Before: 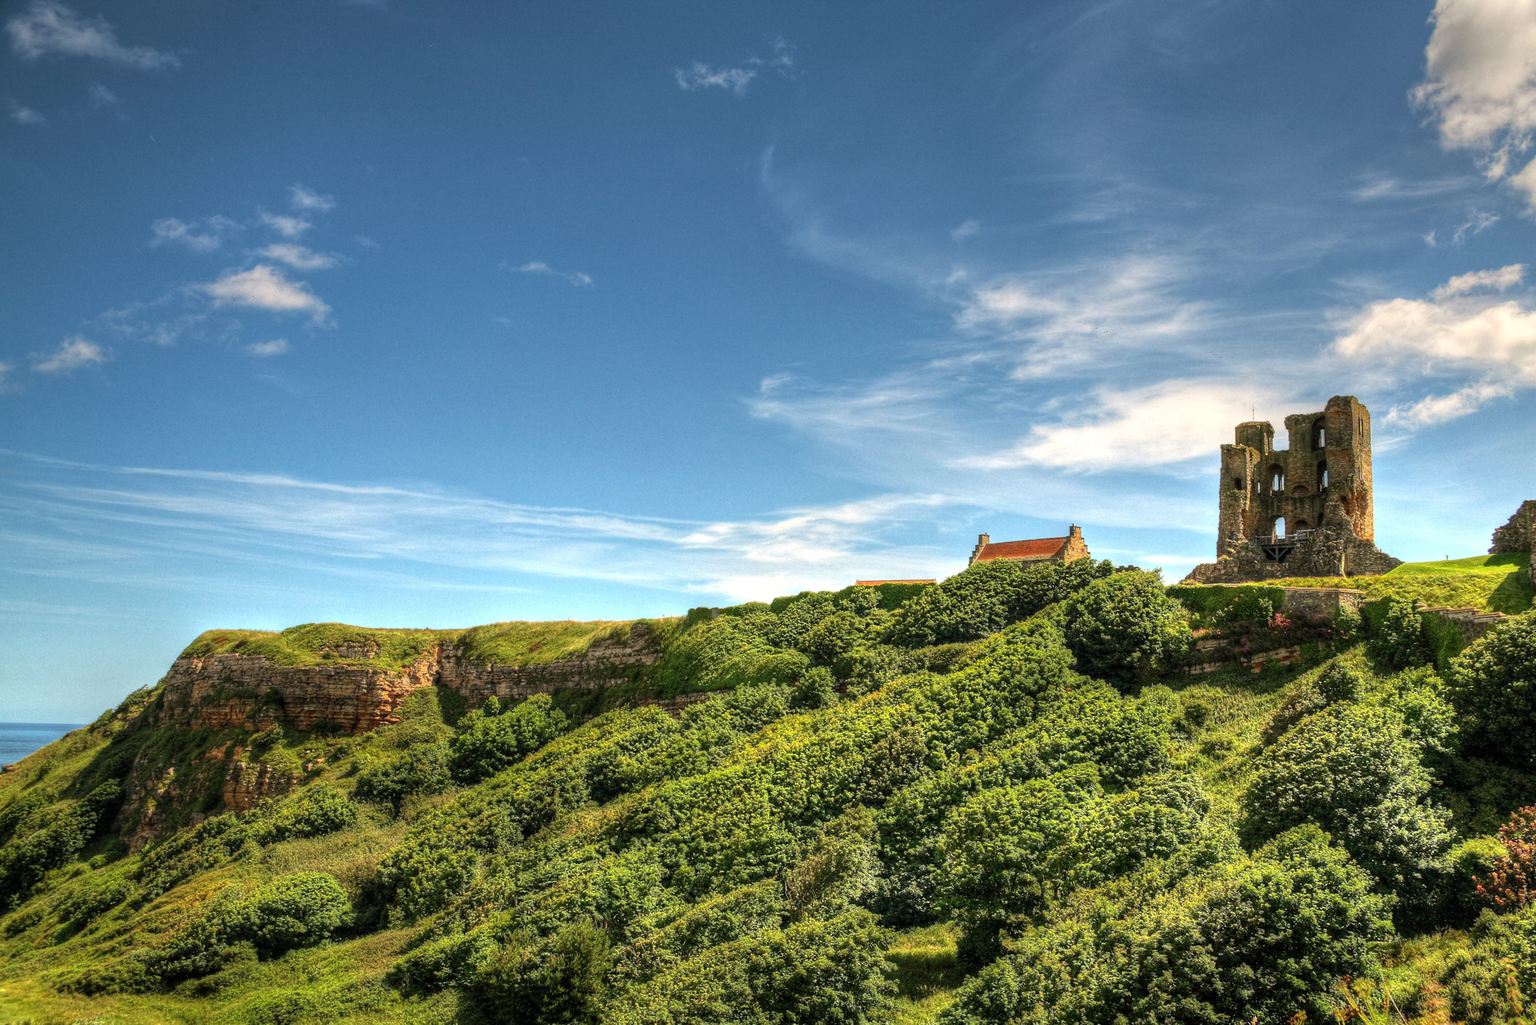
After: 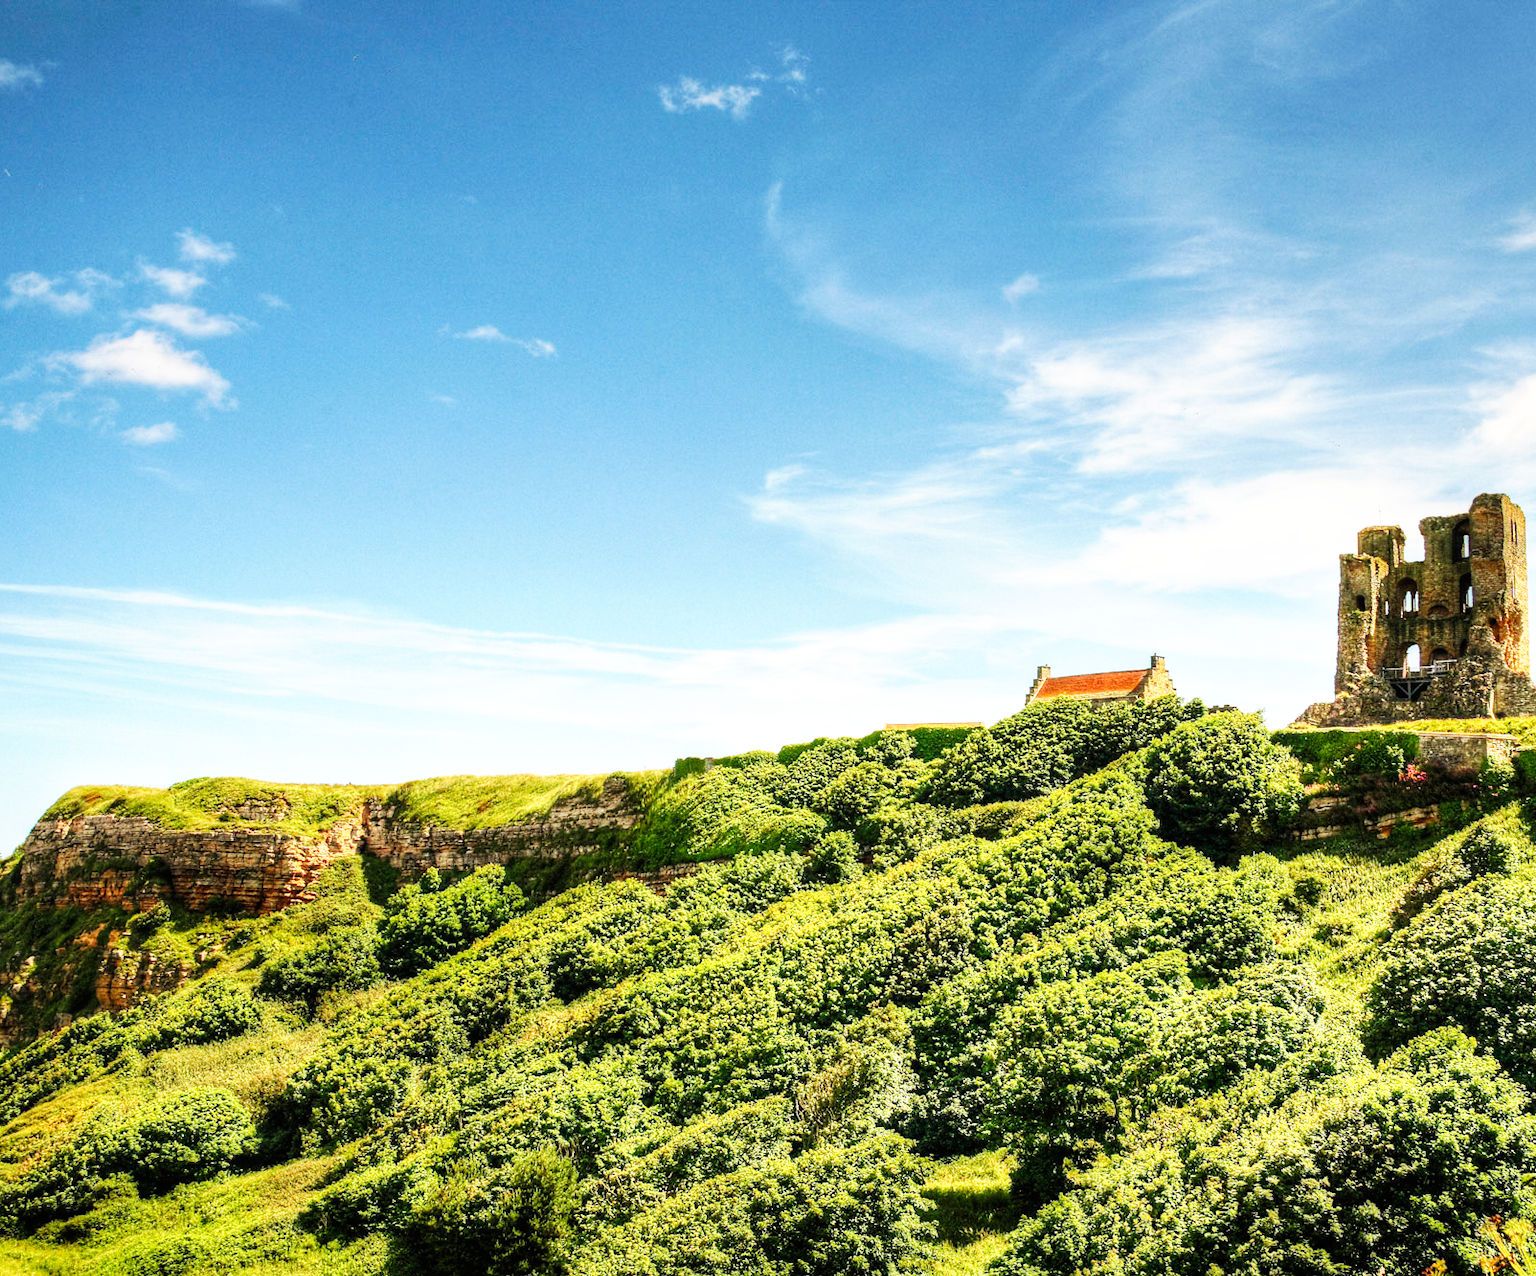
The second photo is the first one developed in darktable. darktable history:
crop and rotate: left 9.597%, right 10.195%
base curve: curves: ch0 [(0, 0) (0.007, 0.004) (0.027, 0.03) (0.046, 0.07) (0.207, 0.54) (0.442, 0.872) (0.673, 0.972) (1, 1)], preserve colors none
